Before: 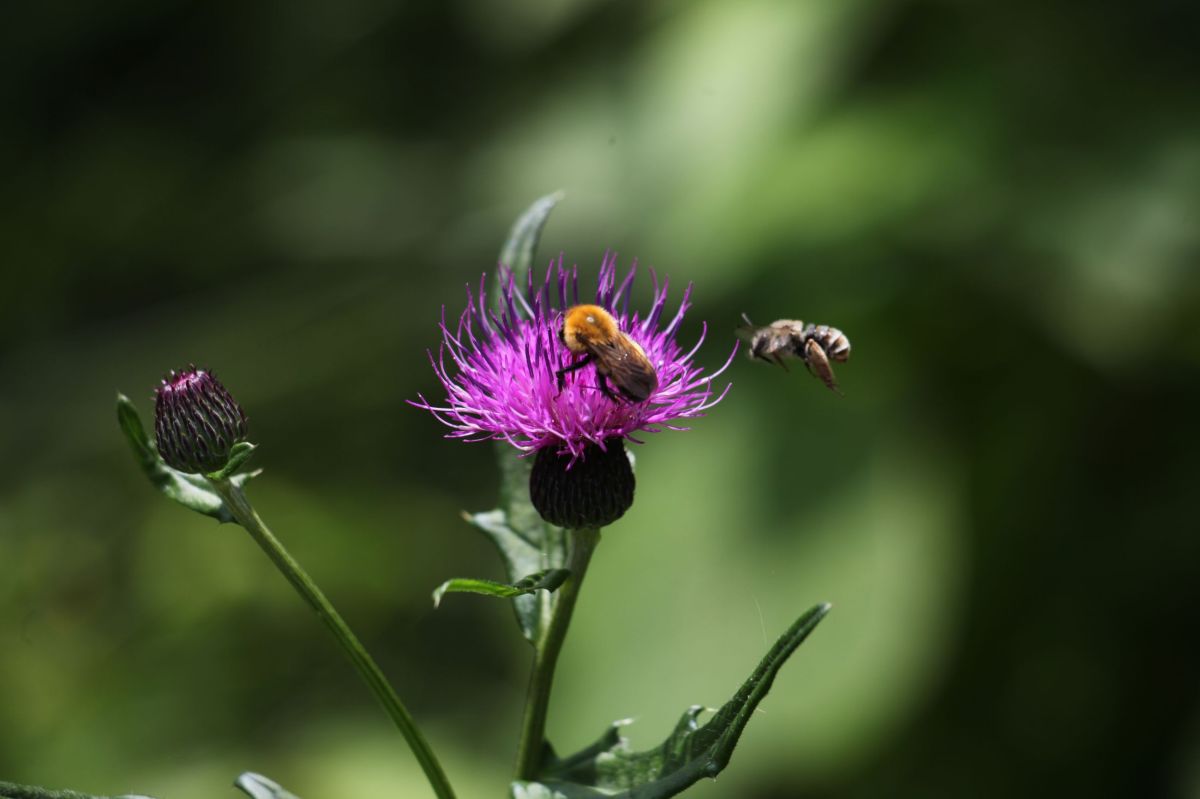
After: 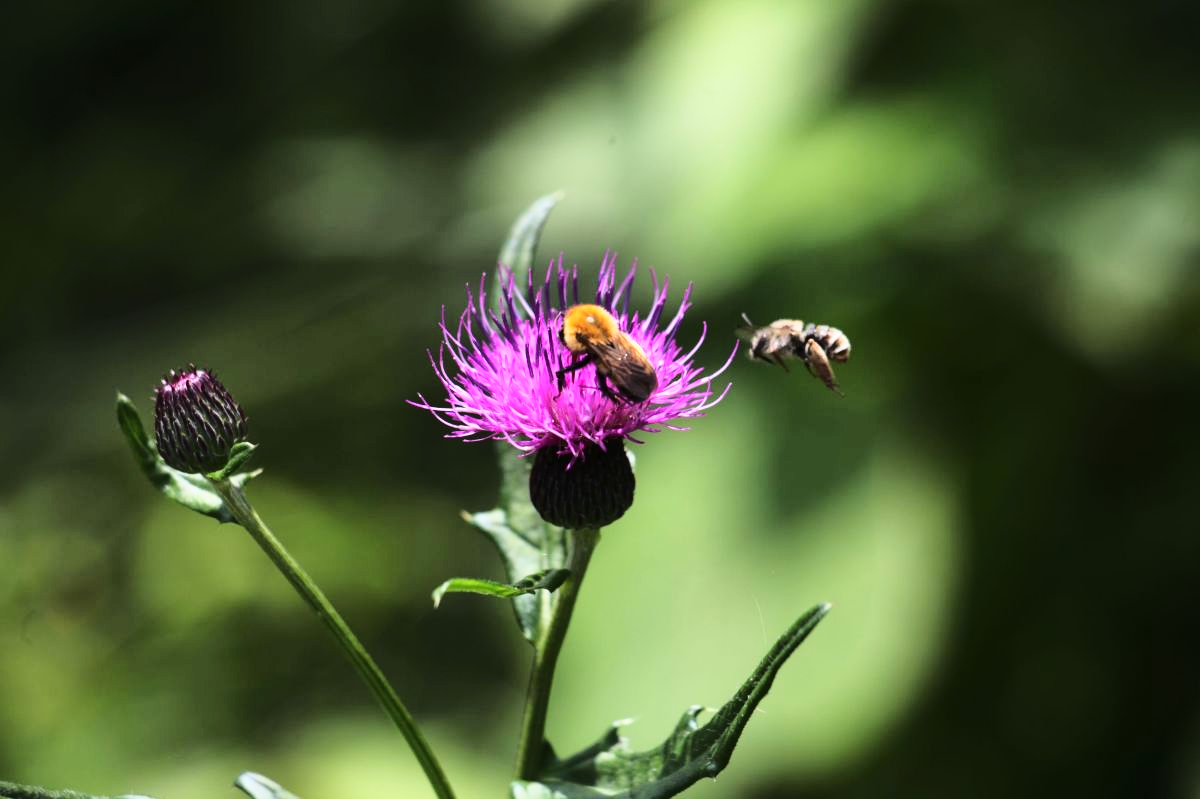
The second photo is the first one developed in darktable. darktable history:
base curve: curves: ch0 [(0, 0) (0.032, 0.037) (0.105, 0.228) (0.435, 0.76) (0.856, 0.983) (1, 1)]
